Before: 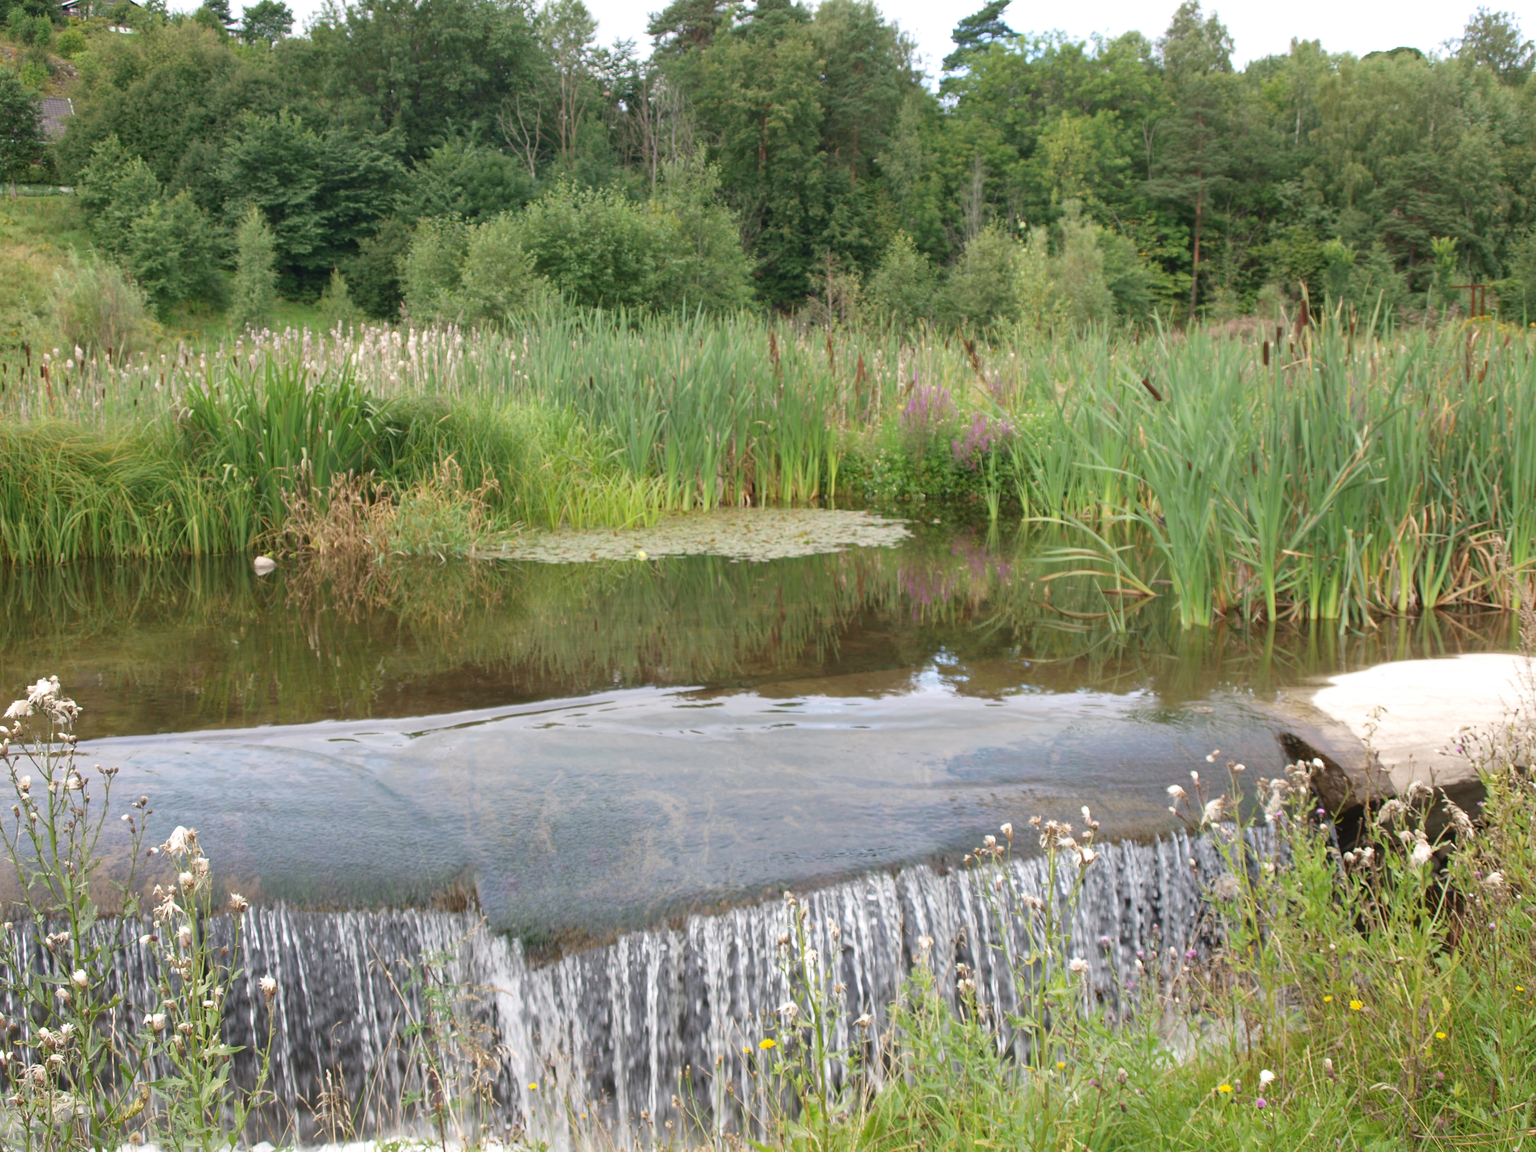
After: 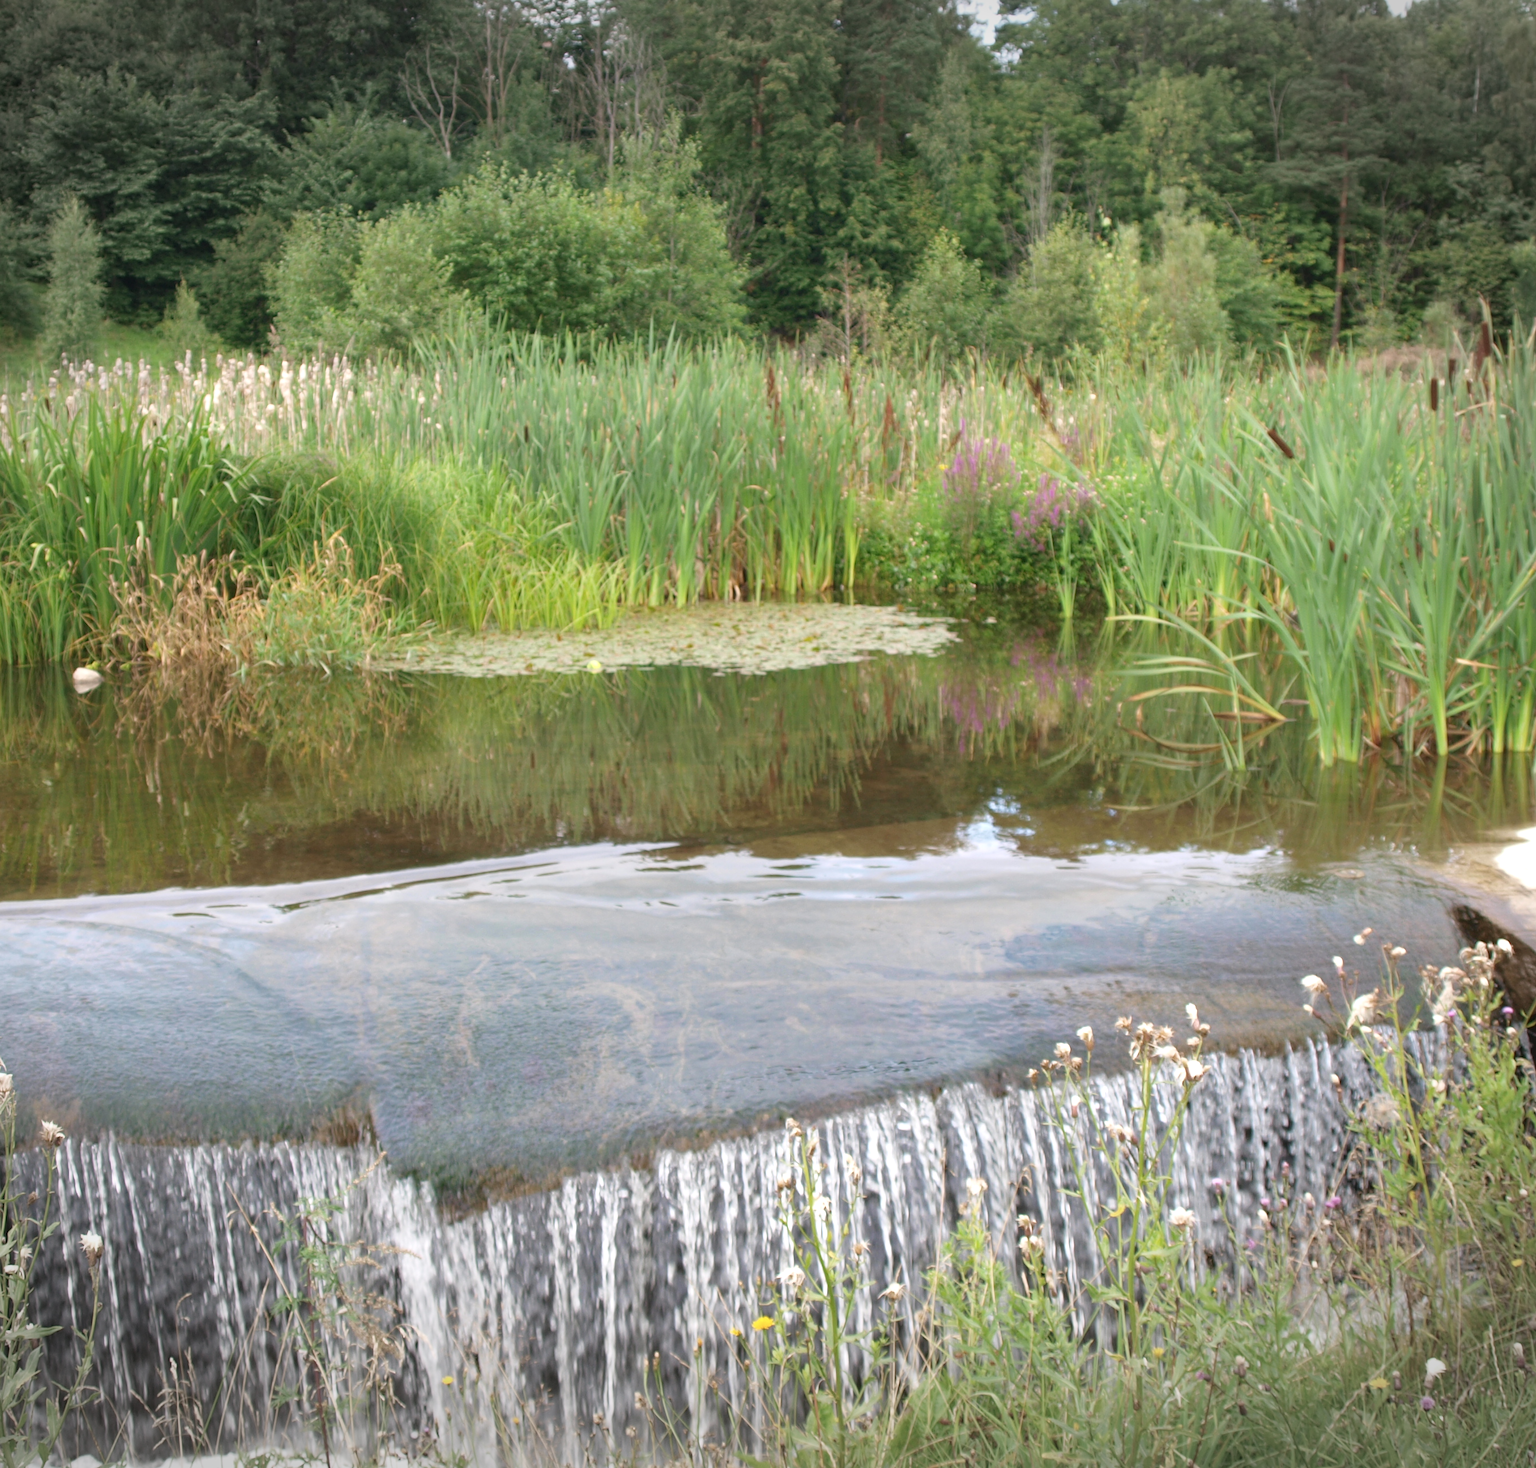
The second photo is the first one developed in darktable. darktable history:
crop and rotate: left 13.061%, top 5.262%, right 12.591%
vignetting: fall-off start 100.09%, width/height ratio 1.305
exposure: exposure 0.263 EV, compensate exposure bias true, compensate highlight preservation false
